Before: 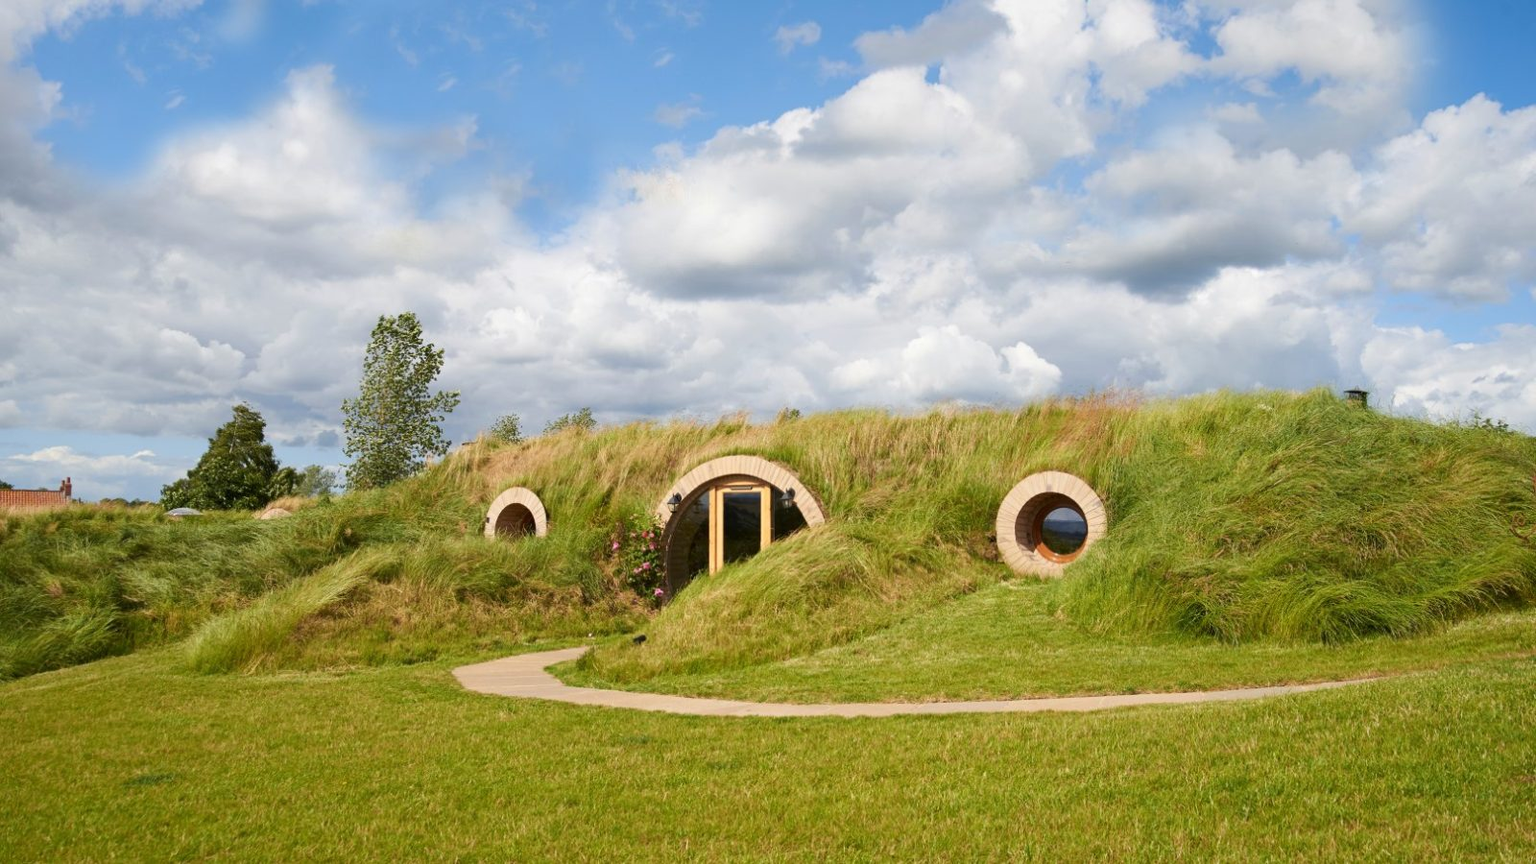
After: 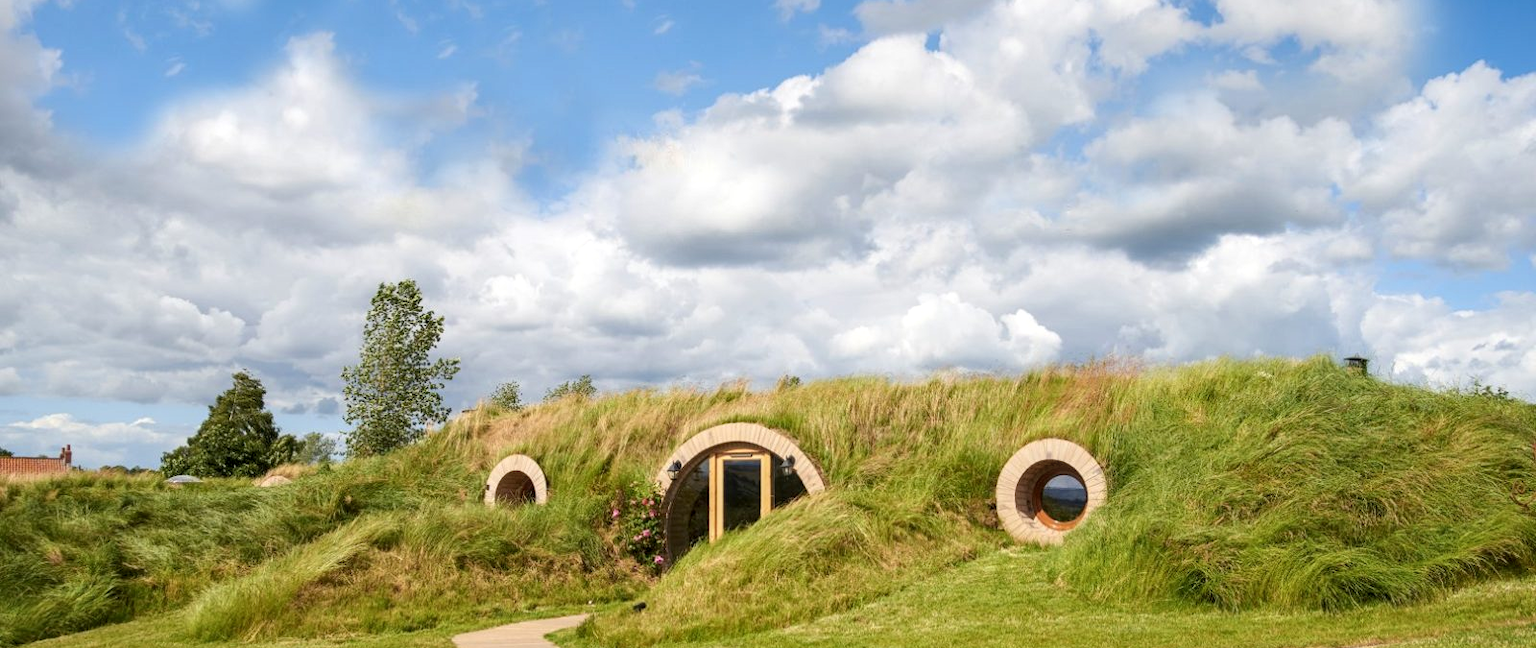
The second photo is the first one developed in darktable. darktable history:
crop: top 3.857%, bottom 21.132%
local contrast: detail 130%
contrast brightness saturation: contrast 0.05, brightness 0.06, saturation 0.01
